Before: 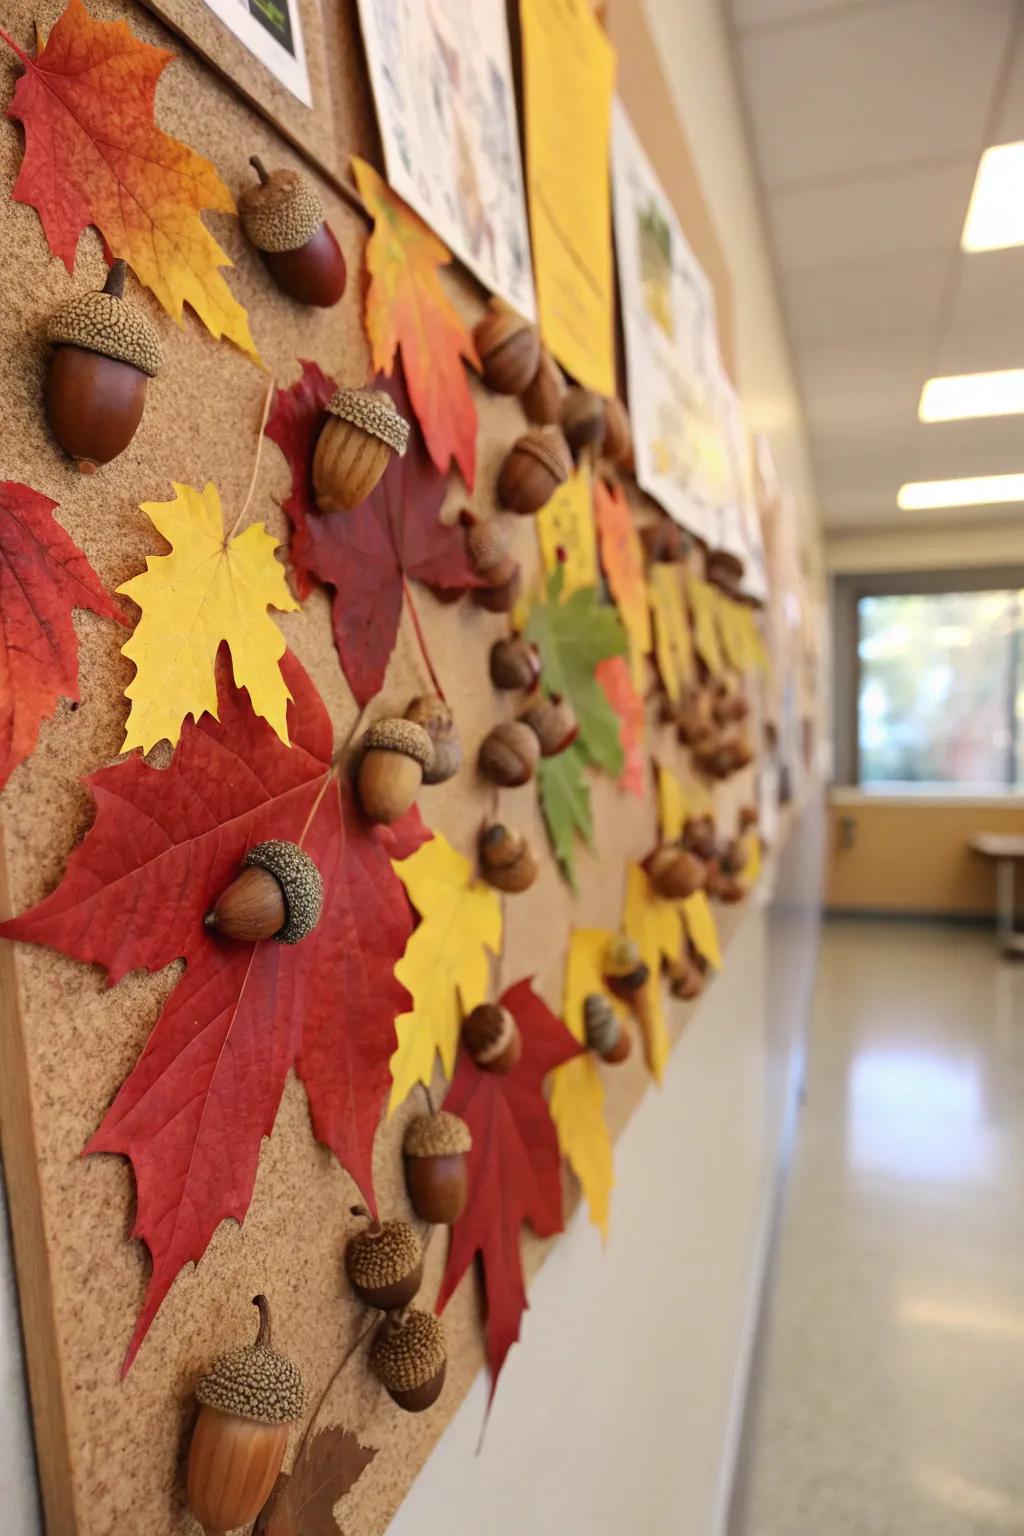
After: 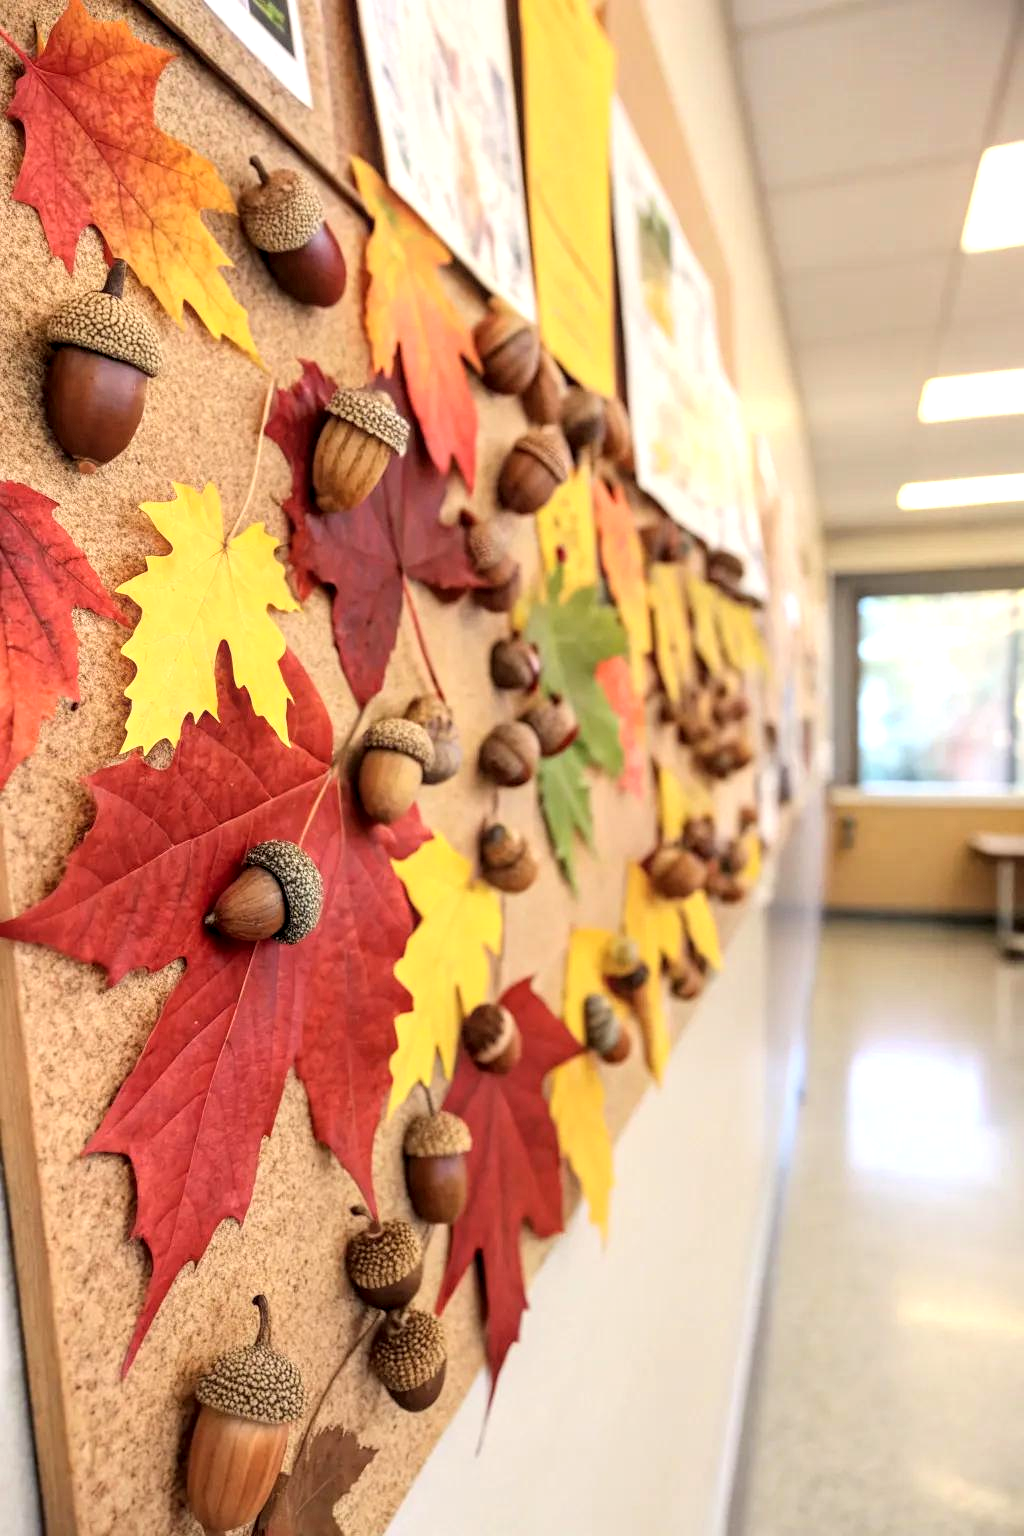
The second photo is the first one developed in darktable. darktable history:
local contrast: highlights 60%, shadows 61%, detail 160%
contrast brightness saturation: contrast 0.098, brightness 0.304, saturation 0.137
